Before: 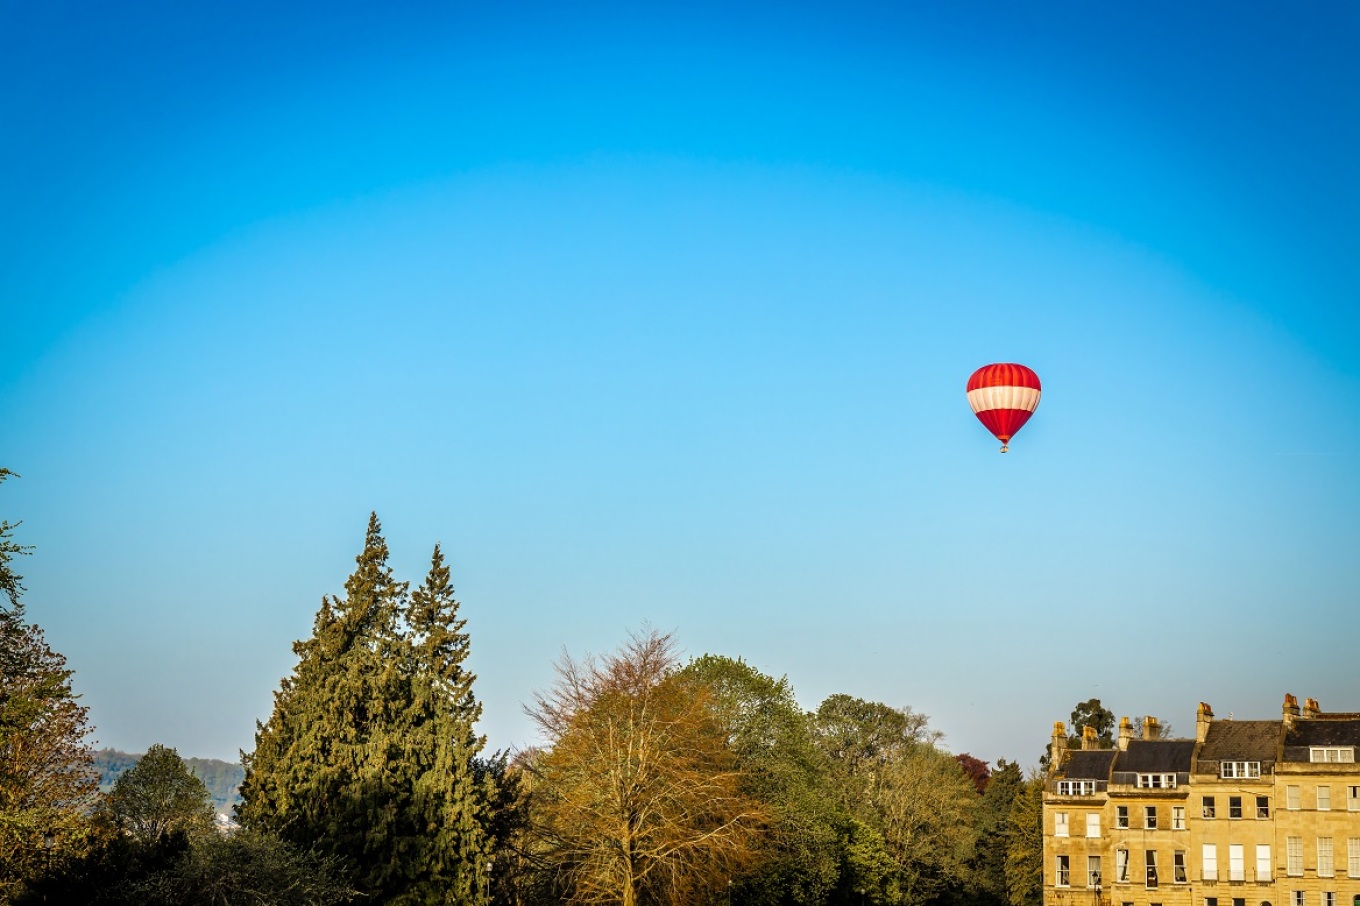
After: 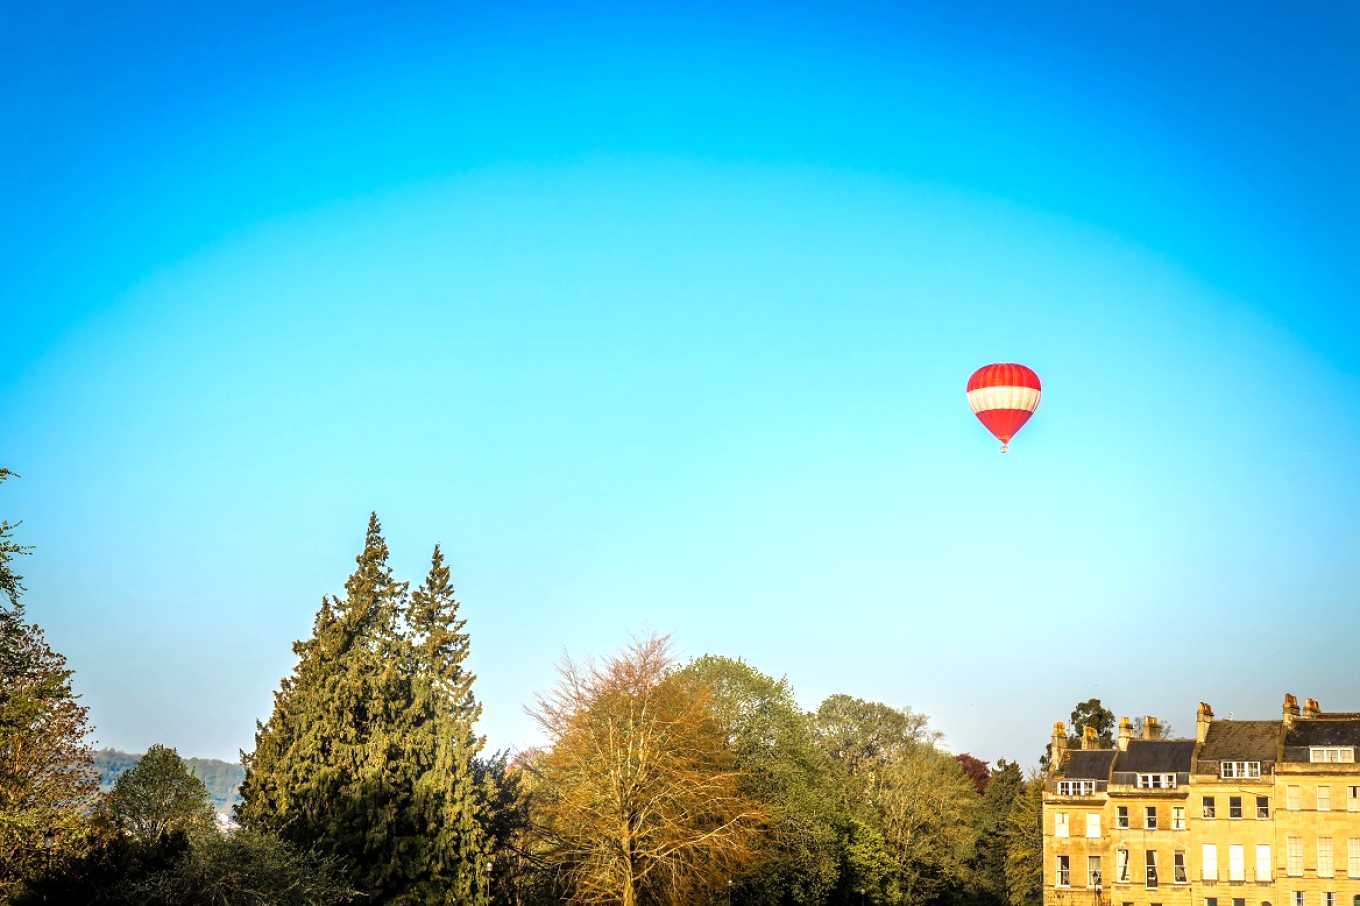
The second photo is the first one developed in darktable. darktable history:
bloom: size 9%, threshold 100%, strength 7%
exposure: exposure 0.556 EV, compensate highlight preservation false
